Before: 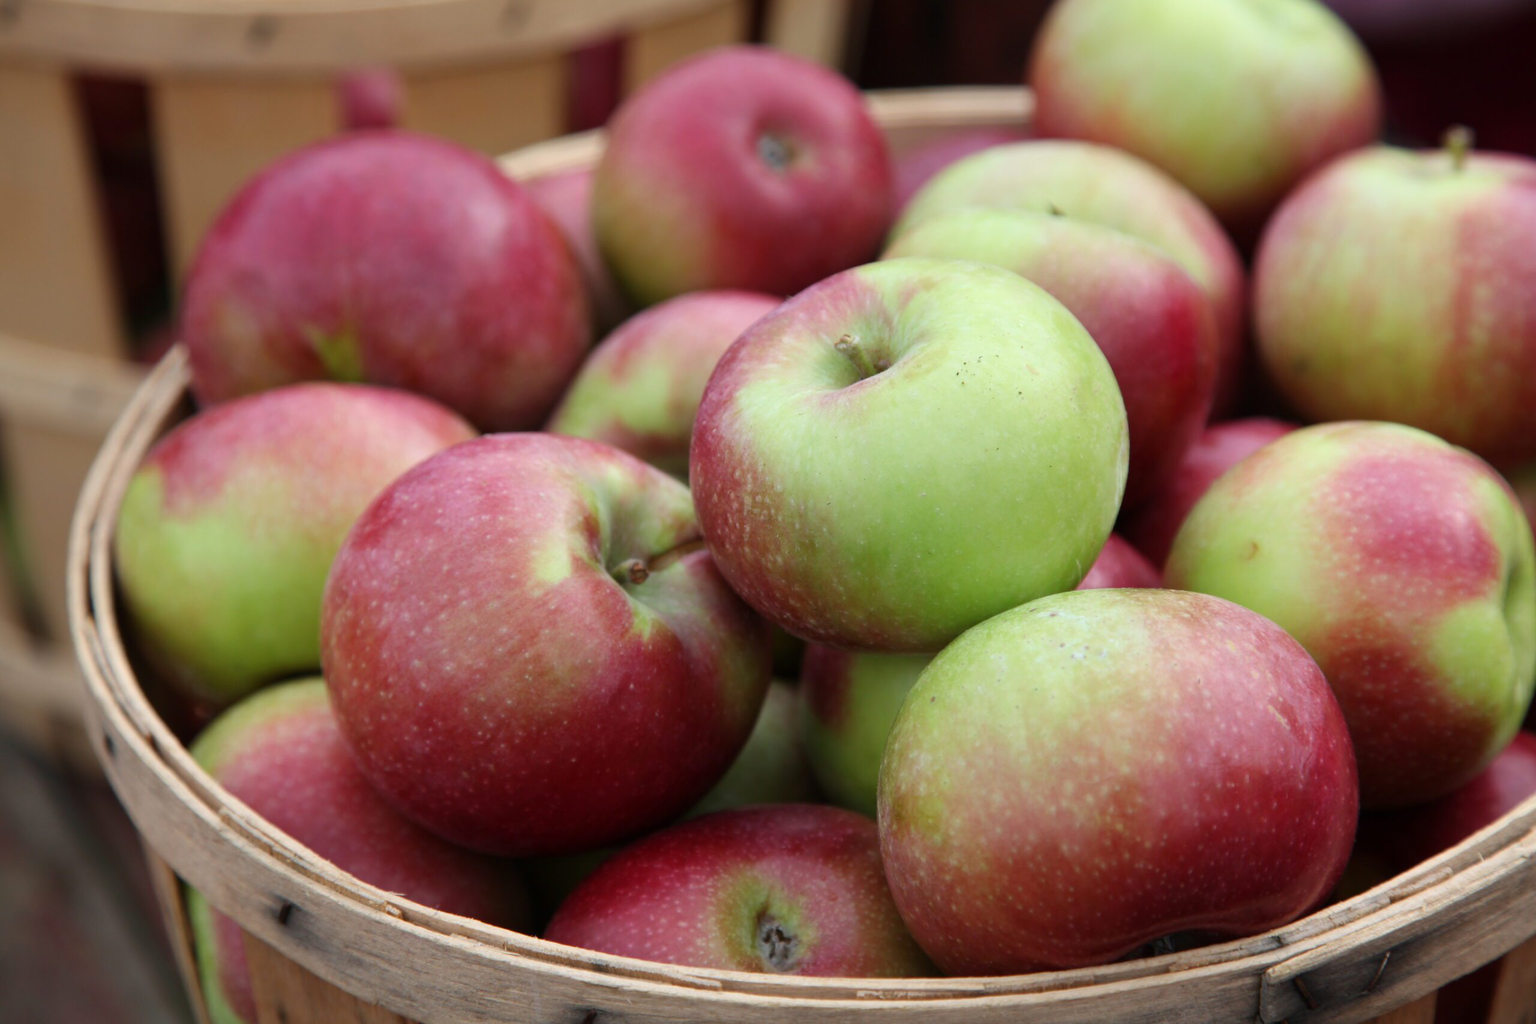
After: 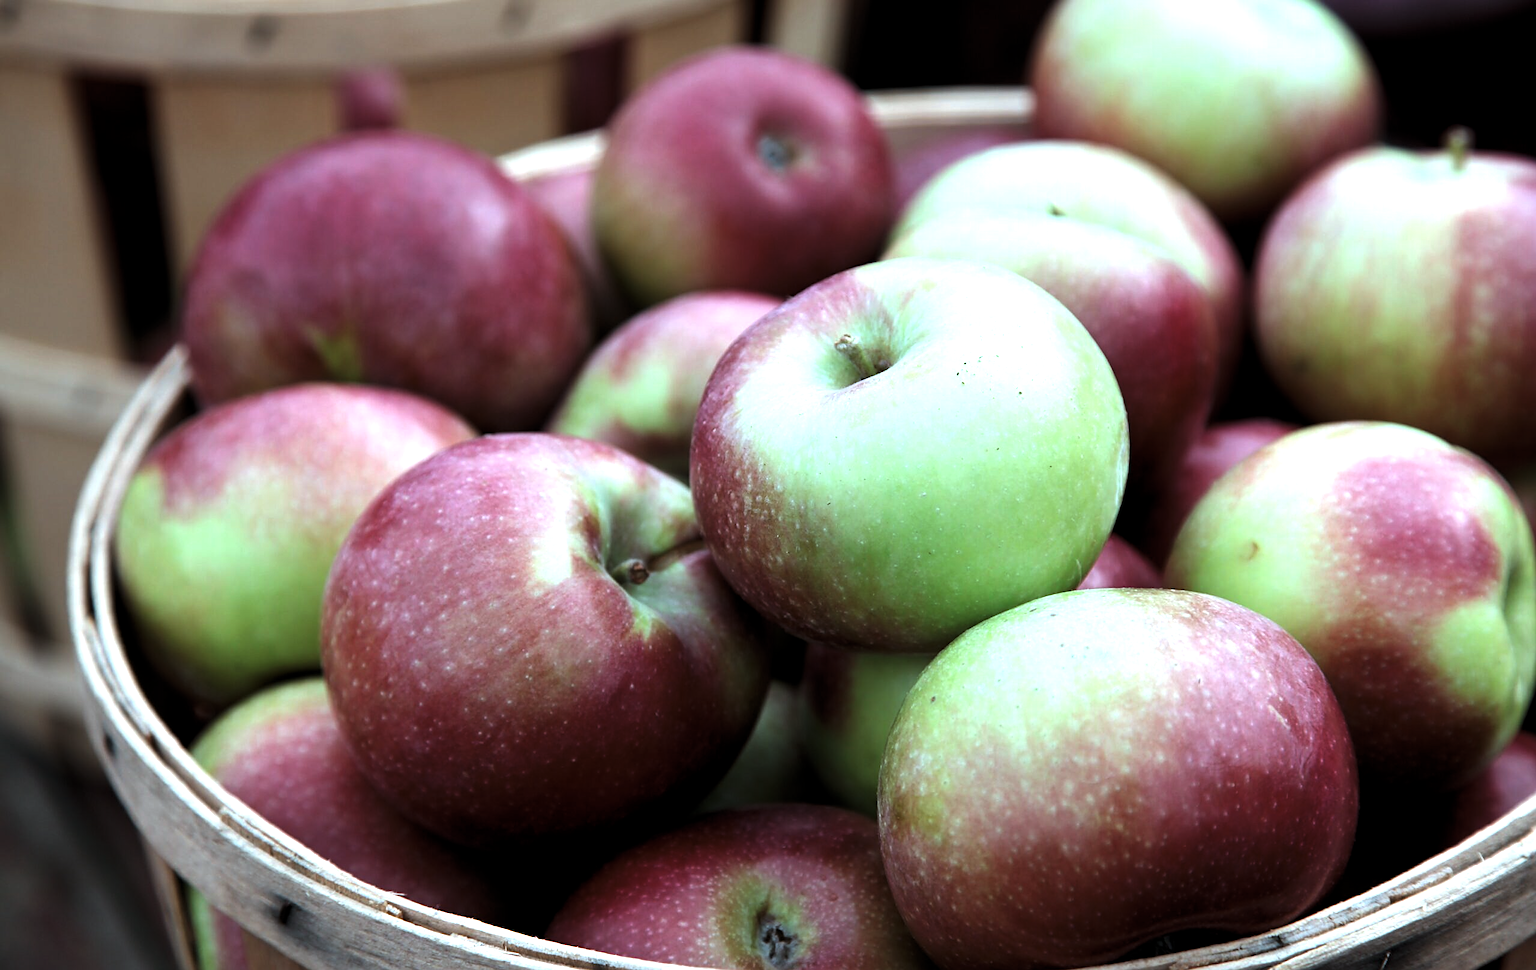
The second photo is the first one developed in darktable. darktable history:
color correction: highlights a* -10.59, highlights b* -19.5
levels: levels [0.044, 0.475, 0.791]
color zones: curves: ch0 [(0, 0.5) (0.143, 0.5) (0.286, 0.5) (0.429, 0.5) (0.62, 0.489) (0.714, 0.445) (0.844, 0.496) (1, 0.5)]; ch1 [(0, 0.5) (0.143, 0.5) (0.286, 0.5) (0.429, 0.5) (0.571, 0.5) (0.714, 0.523) (0.857, 0.5) (1, 0.5)]
crop and rotate: top 0.001%, bottom 5.186%
sharpen: on, module defaults
